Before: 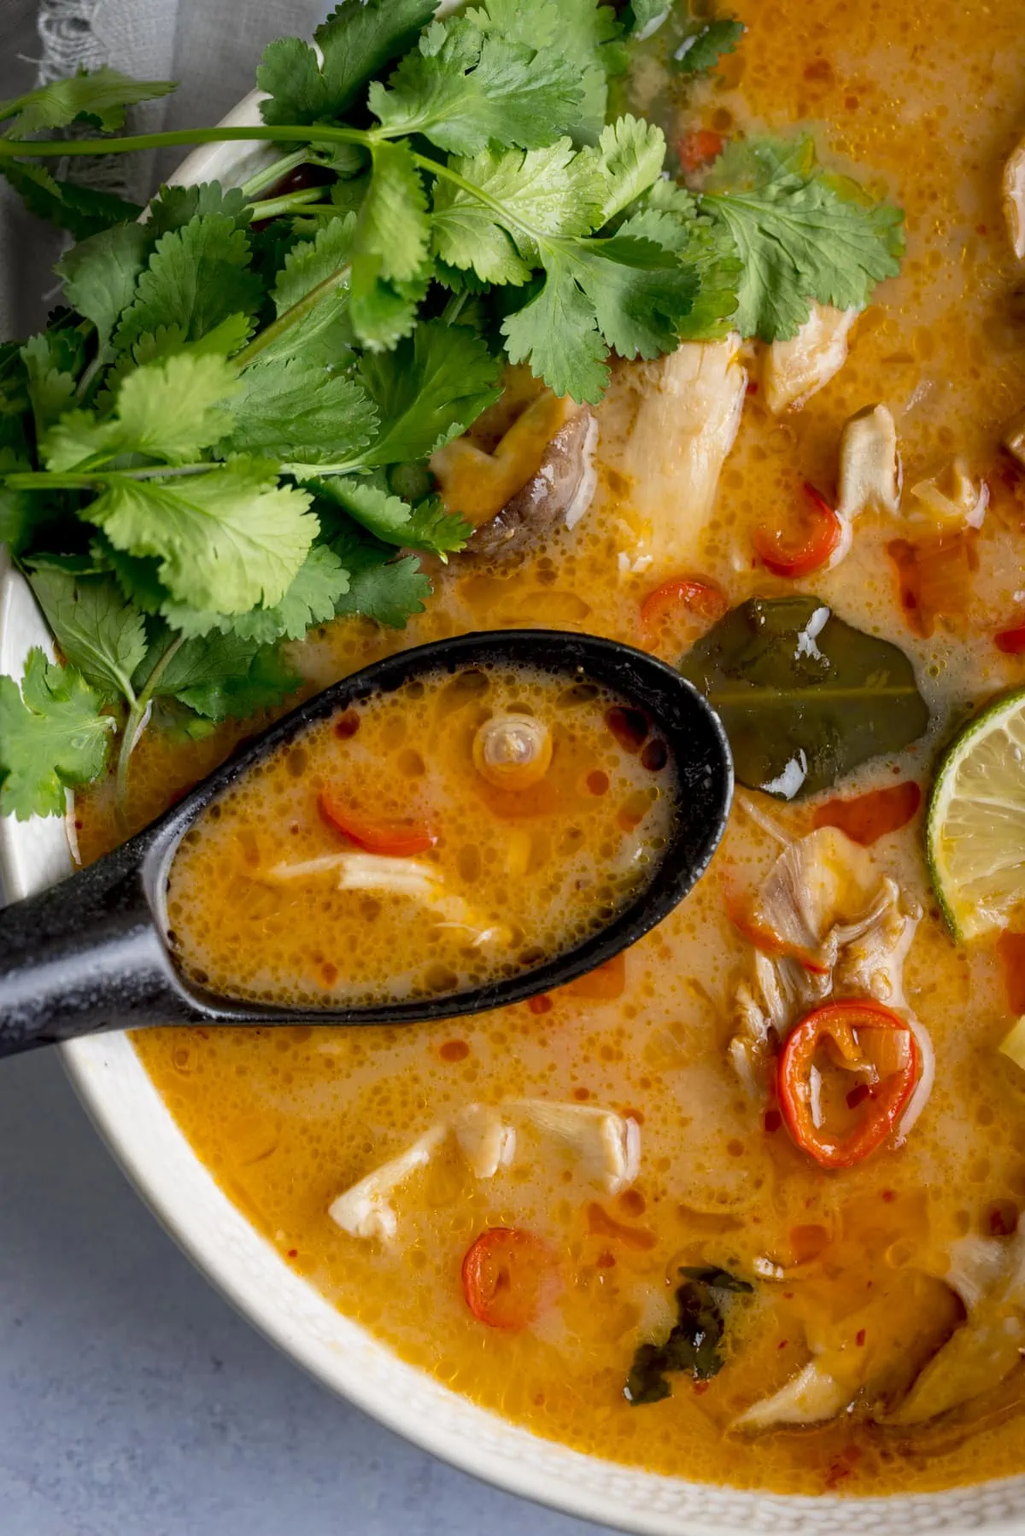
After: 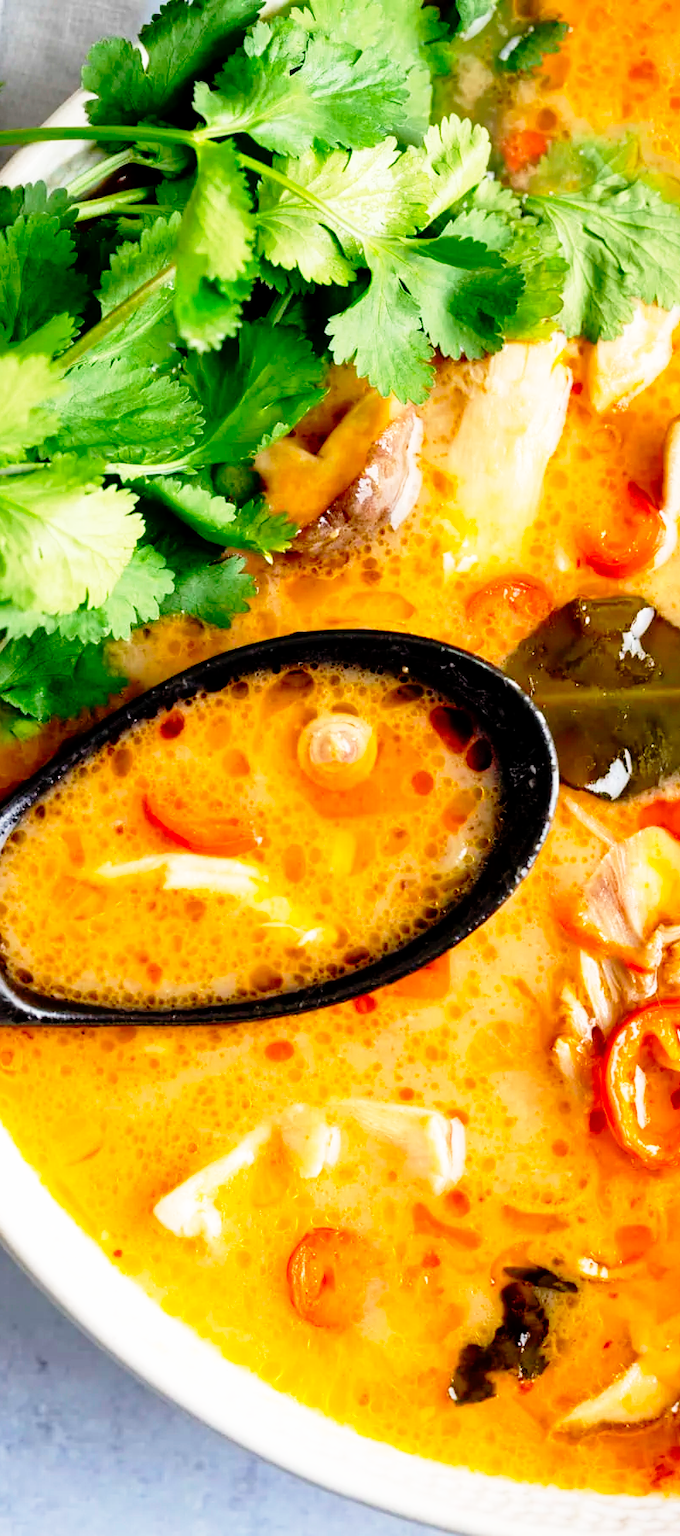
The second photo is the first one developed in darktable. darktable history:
crop: left 17.142%, right 16.366%
base curve: curves: ch0 [(0, 0) (0.012, 0.01) (0.073, 0.168) (0.31, 0.711) (0.645, 0.957) (1, 1)], preserve colors none
